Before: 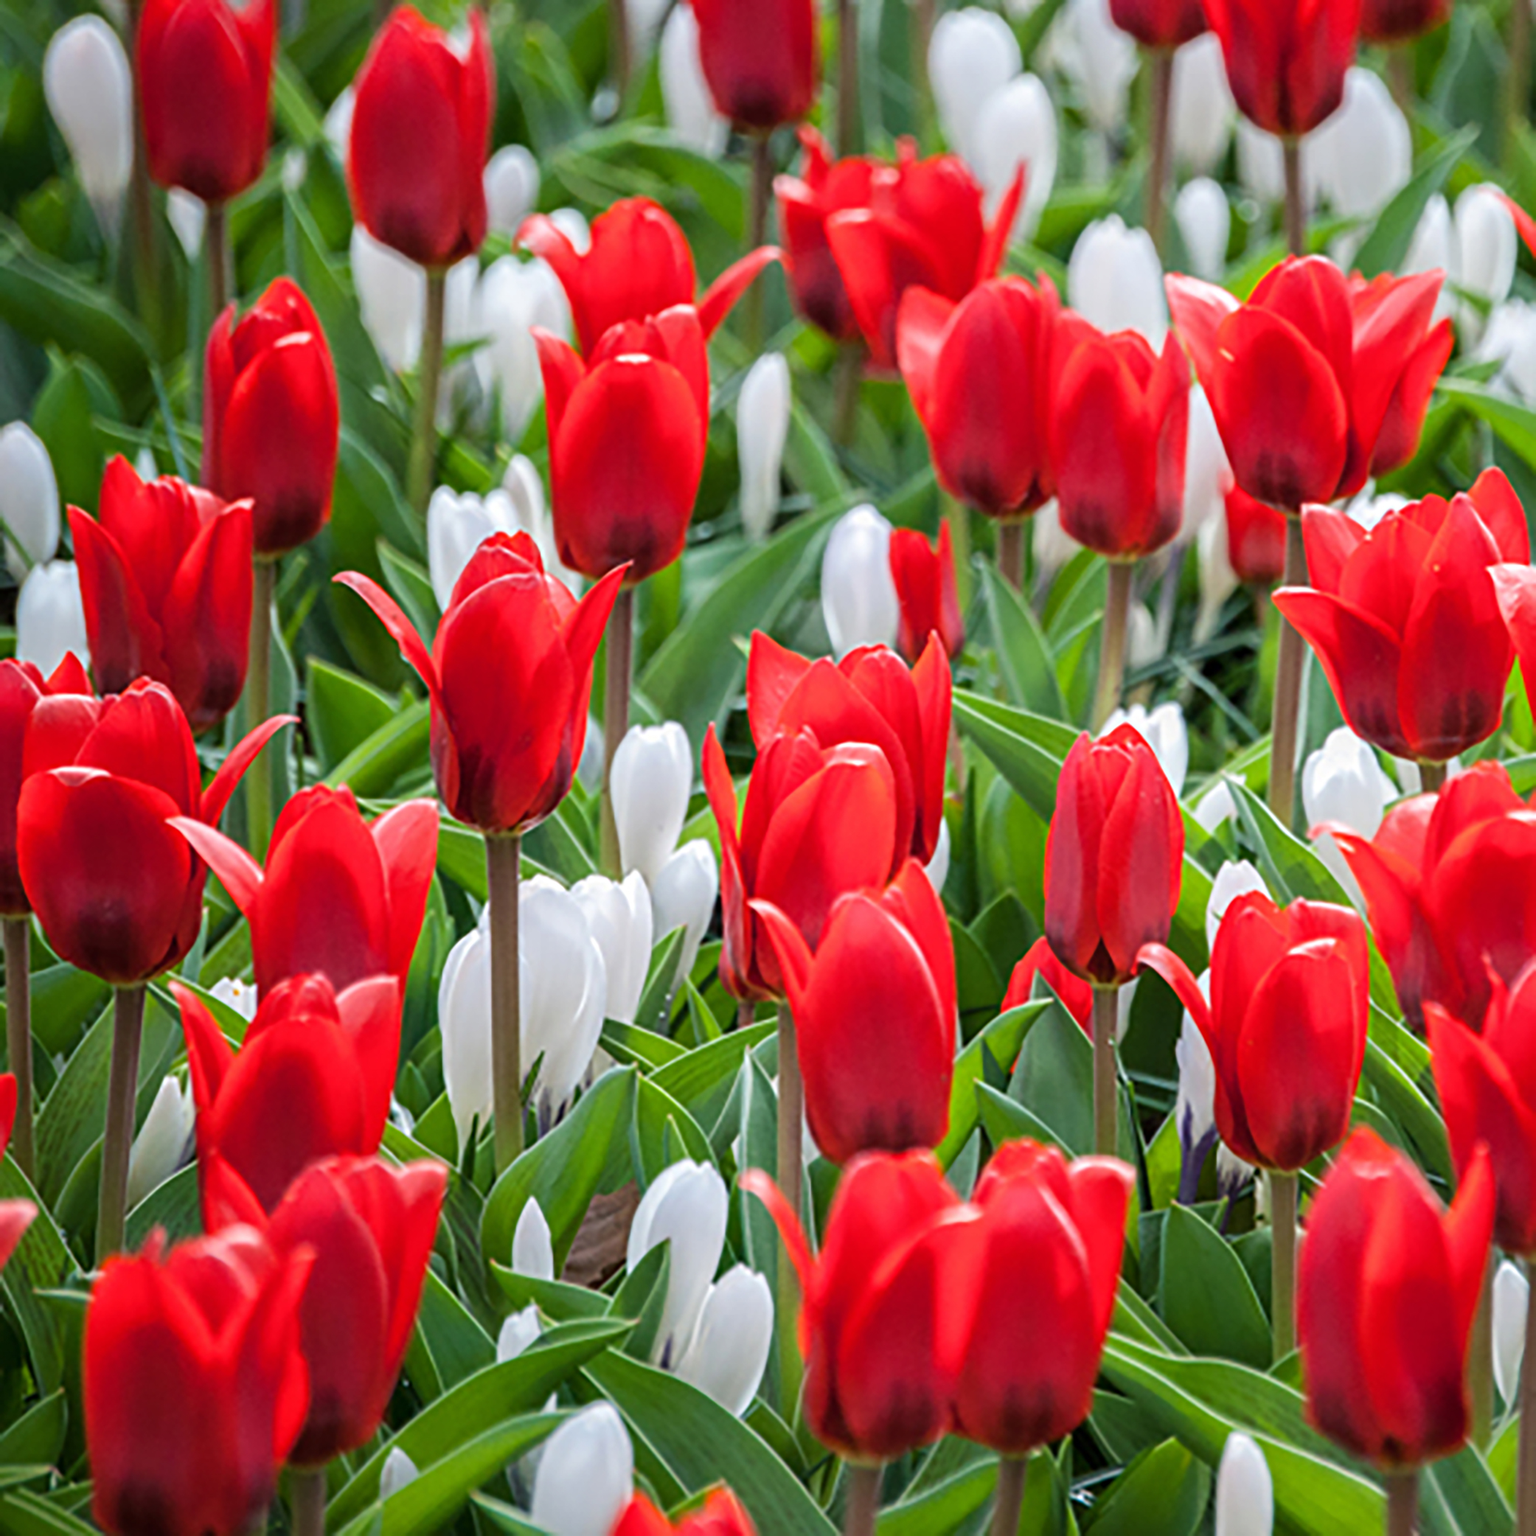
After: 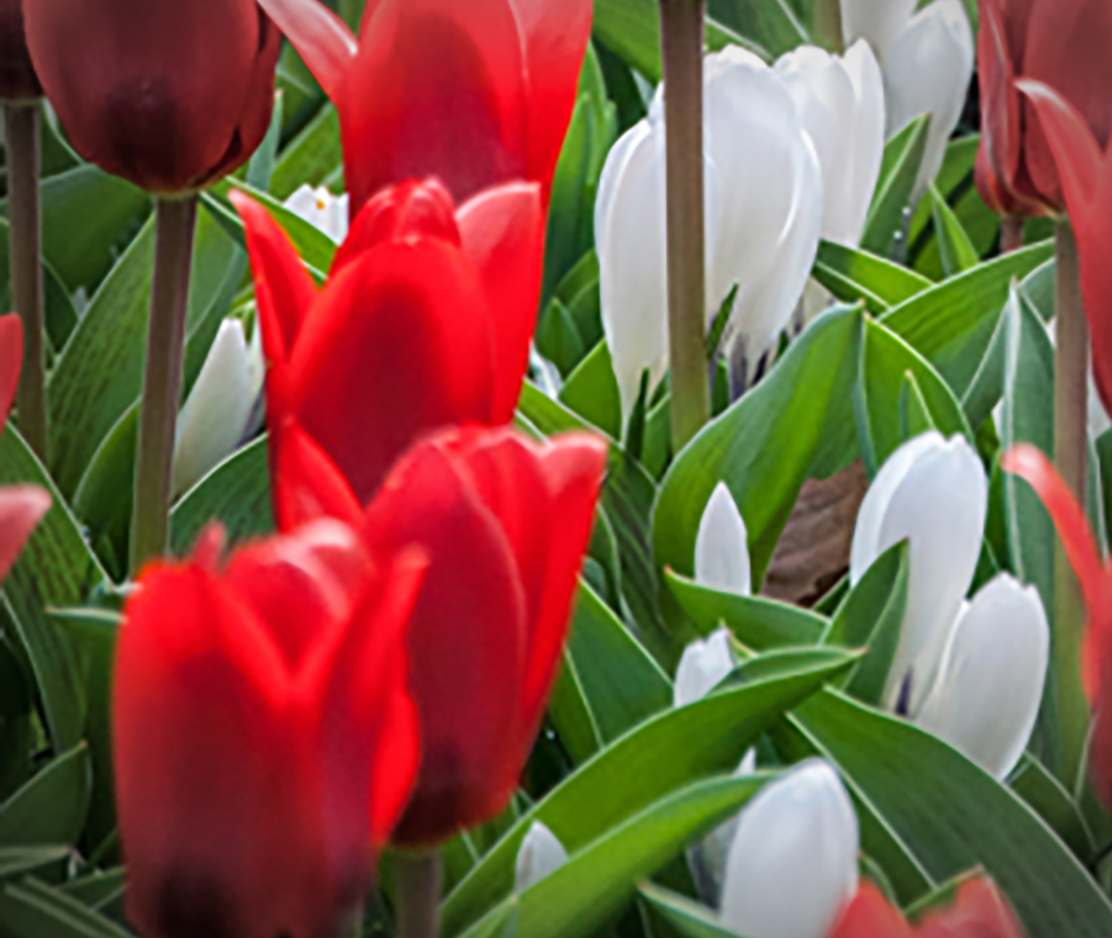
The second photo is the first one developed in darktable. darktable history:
crop and rotate: top 54.778%, right 46.61%, bottom 0.159%
vignetting: automatic ratio true
